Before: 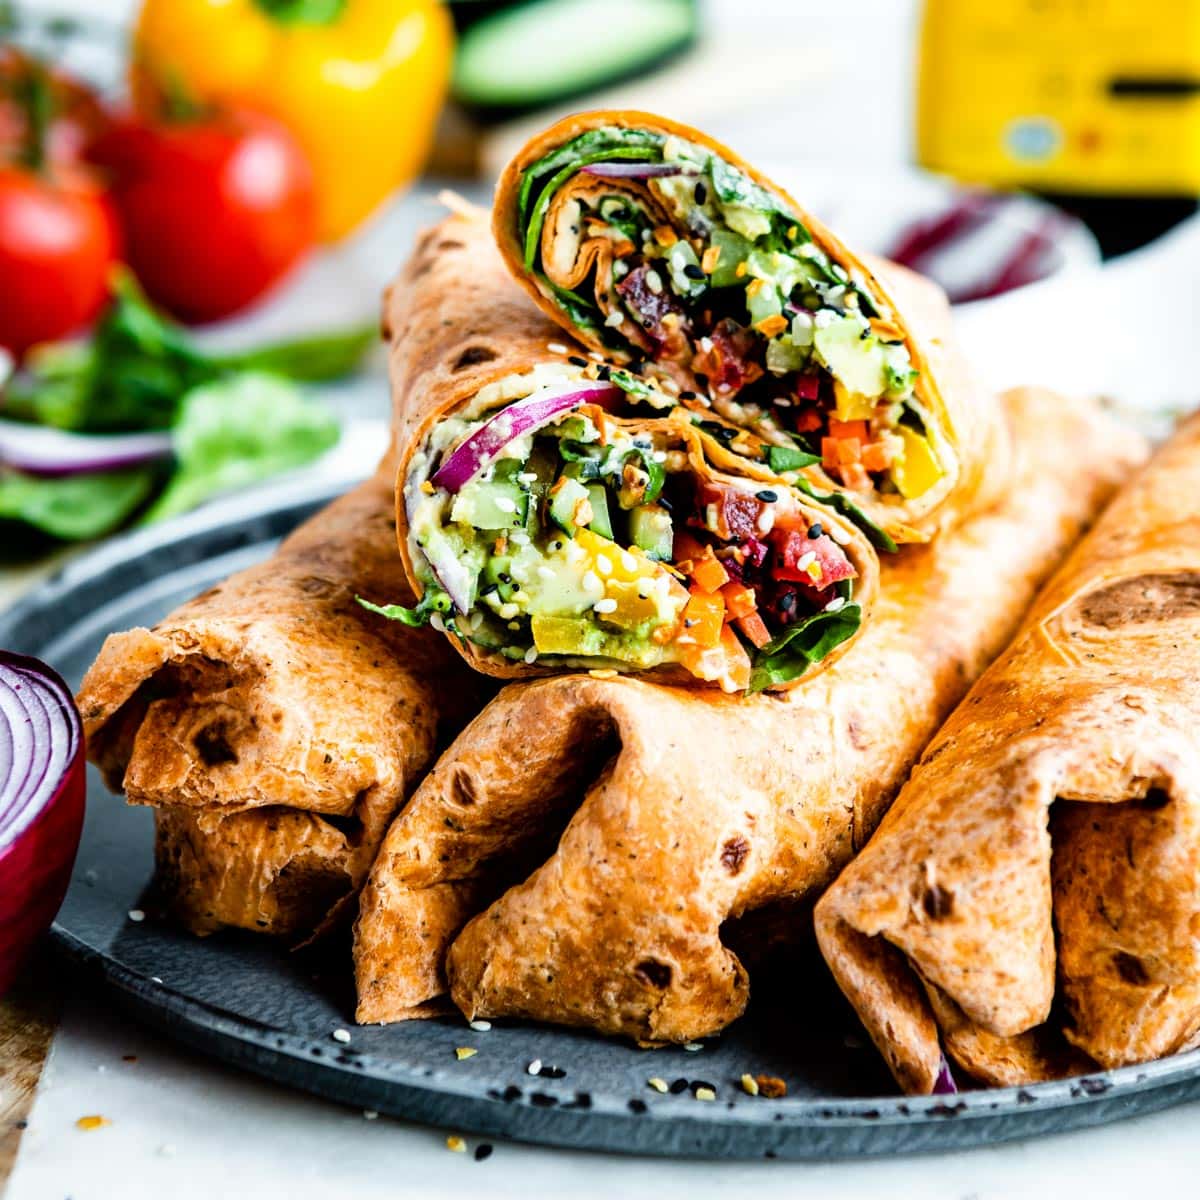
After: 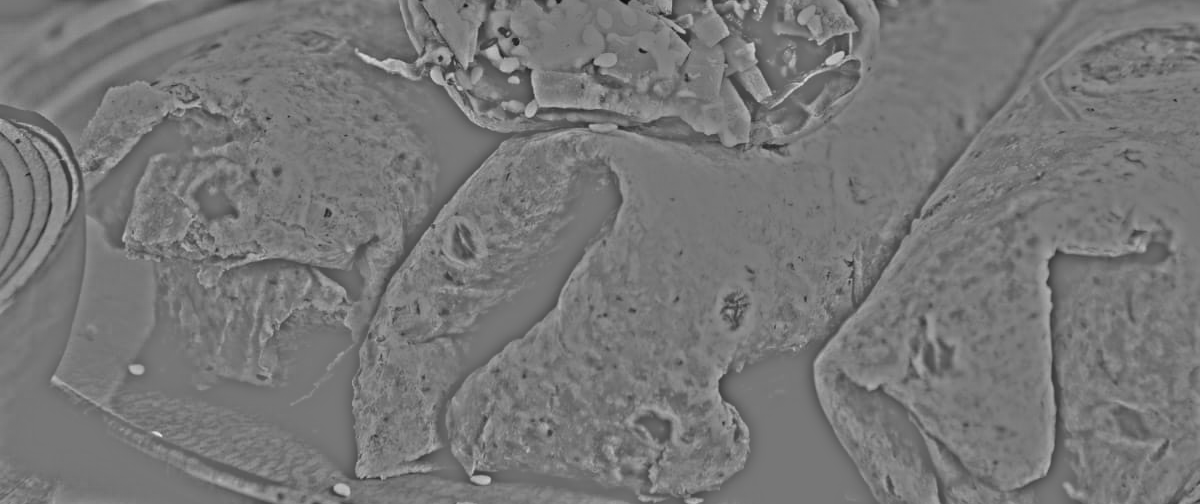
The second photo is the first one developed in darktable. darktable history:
tone equalizer: on, module defaults
crop: top 45.551%, bottom 12.262%
highpass: sharpness 25.84%, contrast boost 14.94%
